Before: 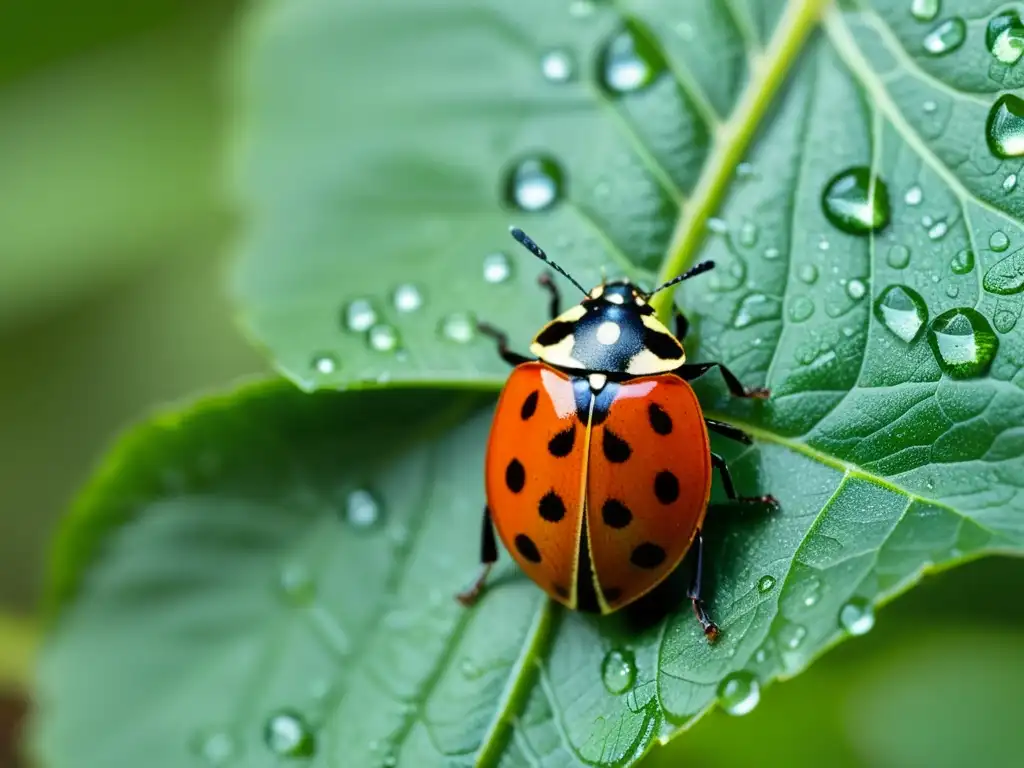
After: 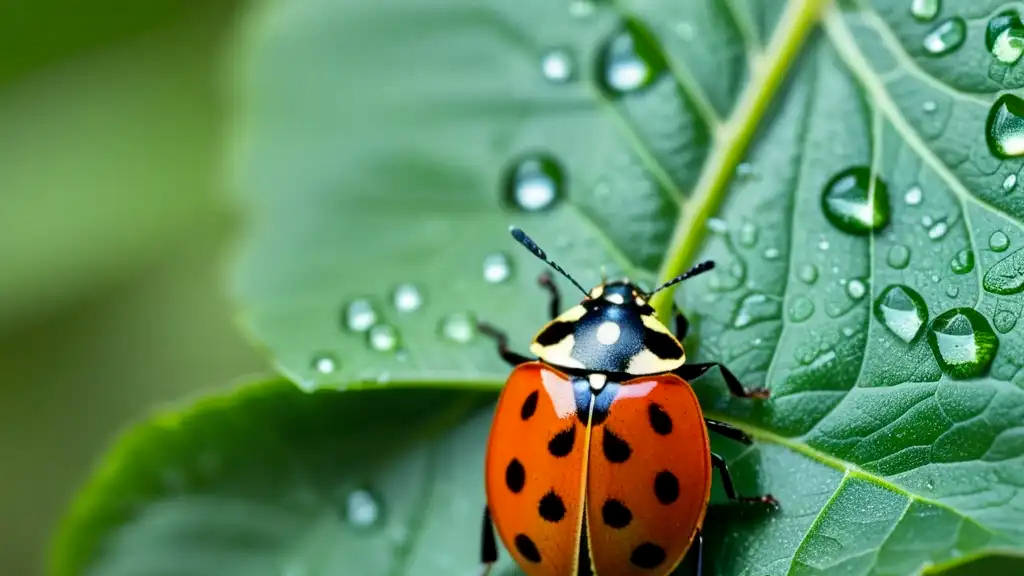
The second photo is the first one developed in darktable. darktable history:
crop: bottom 24.978%
exposure: black level correction 0.001, compensate highlight preservation false
shadows and highlights: low approximation 0.01, soften with gaussian
